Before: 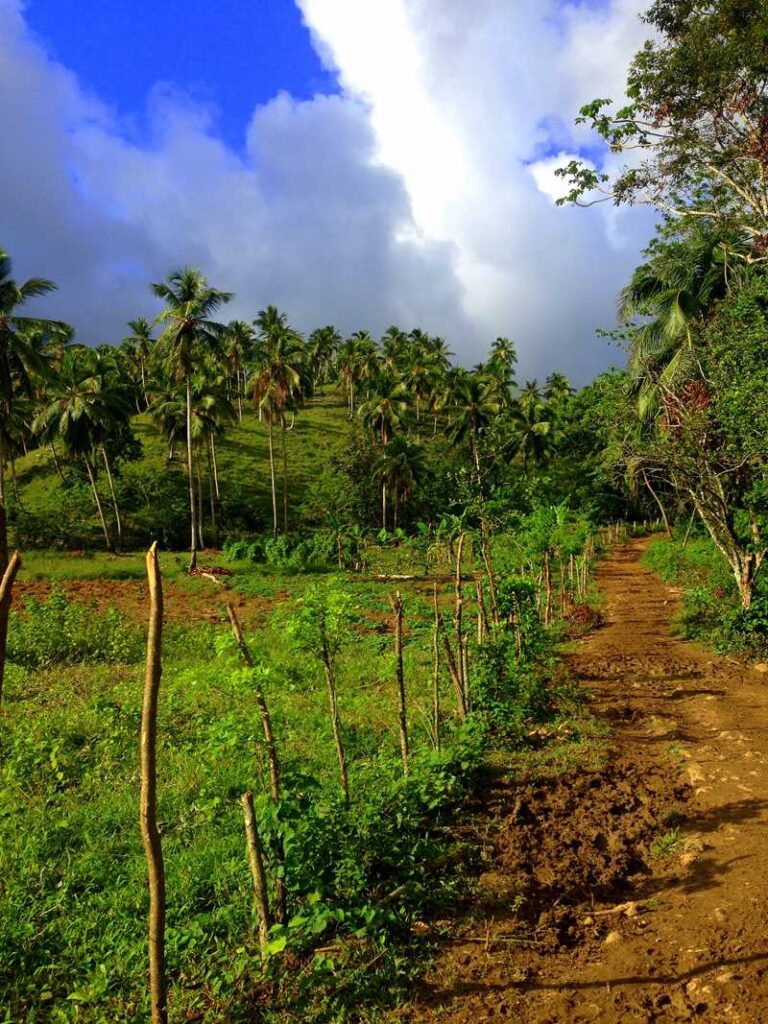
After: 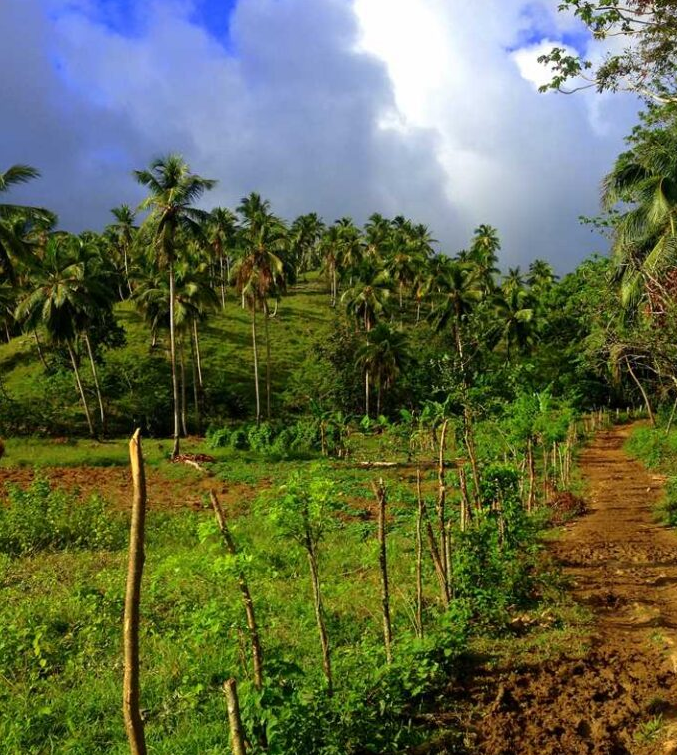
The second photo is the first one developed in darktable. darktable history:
crop and rotate: left 2.304%, top 11.049%, right 9.439%, bottom 15.142%
